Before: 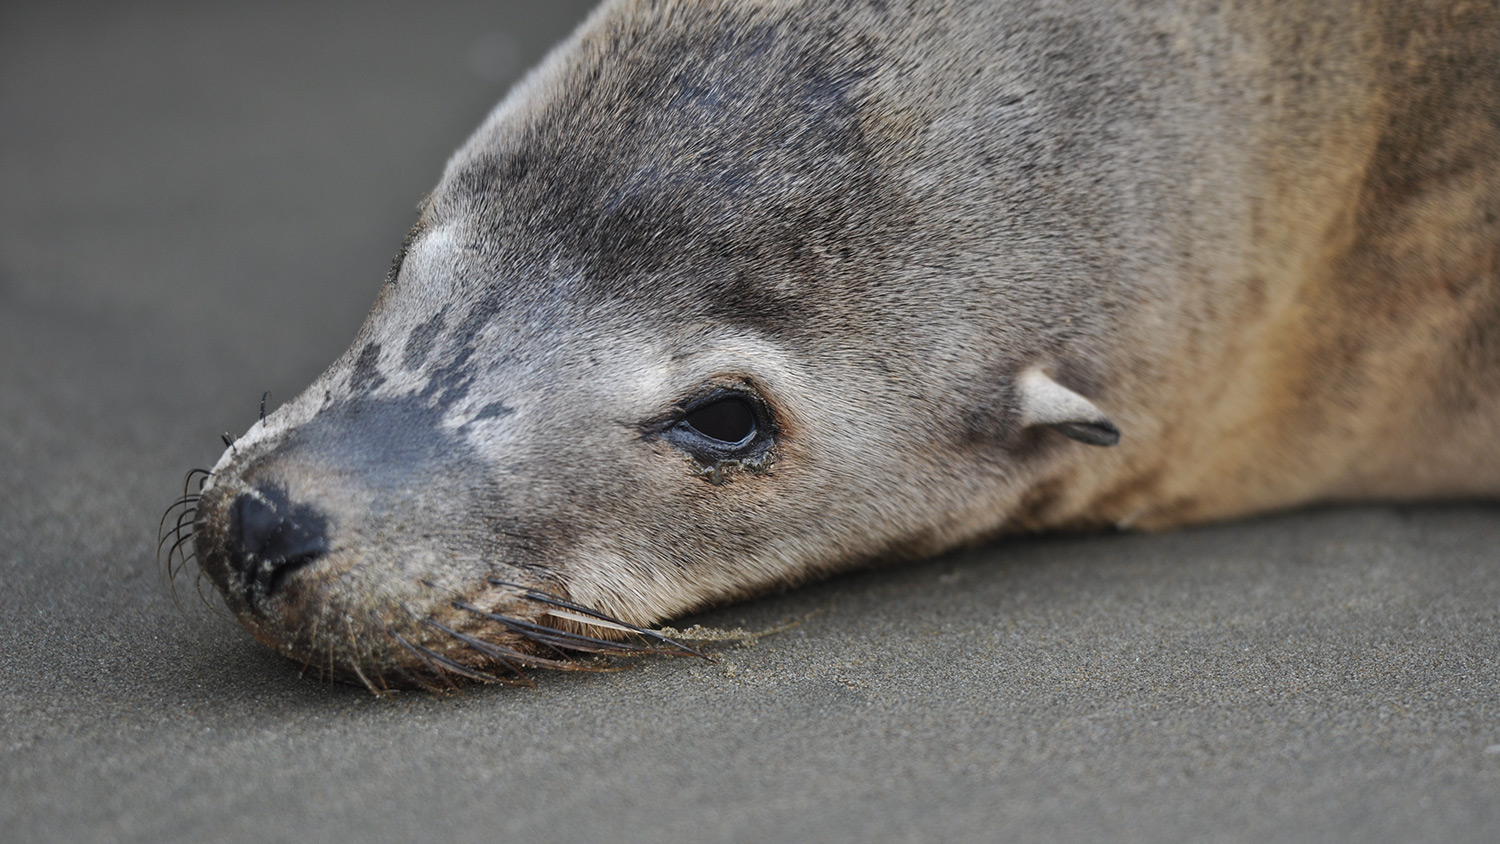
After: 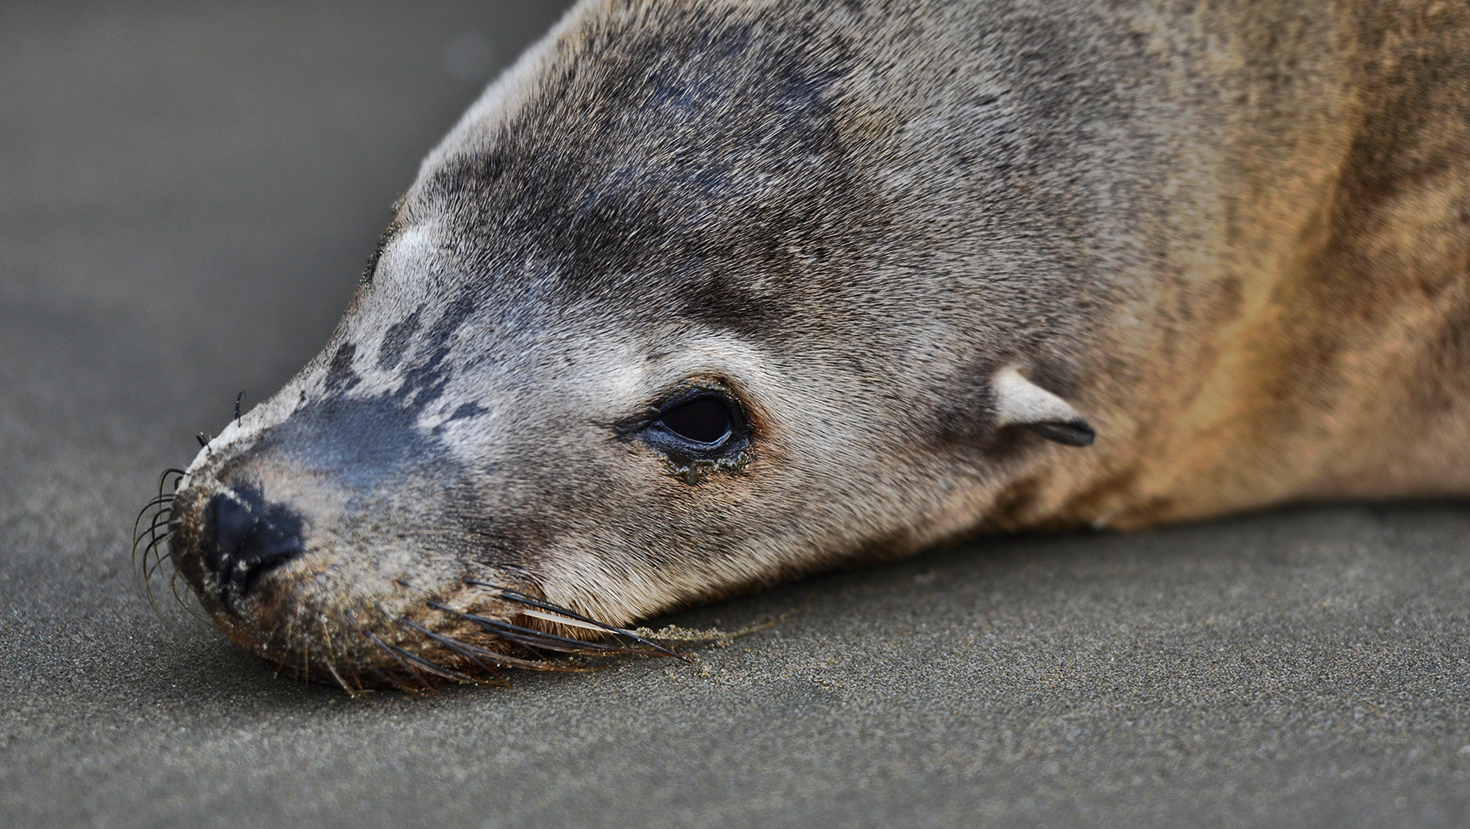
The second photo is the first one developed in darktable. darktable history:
shadows and highlights: shadows 74.84, highlights -61.09, soften with gaussian
crop: left 1.676%, right 0.281%, bottom 1.741%
tone curve: curves: ch0 [(0, 0) (0.003, 0.003) (0.011, 0.011) (0.025, 0.024) (0.044, 0.043) (0.069, 0.068) (0.1, 0.098) (0.136, 0.133) (0.177, 0.173) (0.224, 0.22) (0.277, 0.271) (0.335, 0.328) (0.399, 0.39) (0.468, 0.458) (0.543, 0.563) (0.623, 0.64) (0.709, 0.722) (0.801, 0.809) (0.898, 0.902) (1, 1)], preserve colors none
contrast brightness saturation: contrast 0.124, brightness -0.119, saturation 0.204
